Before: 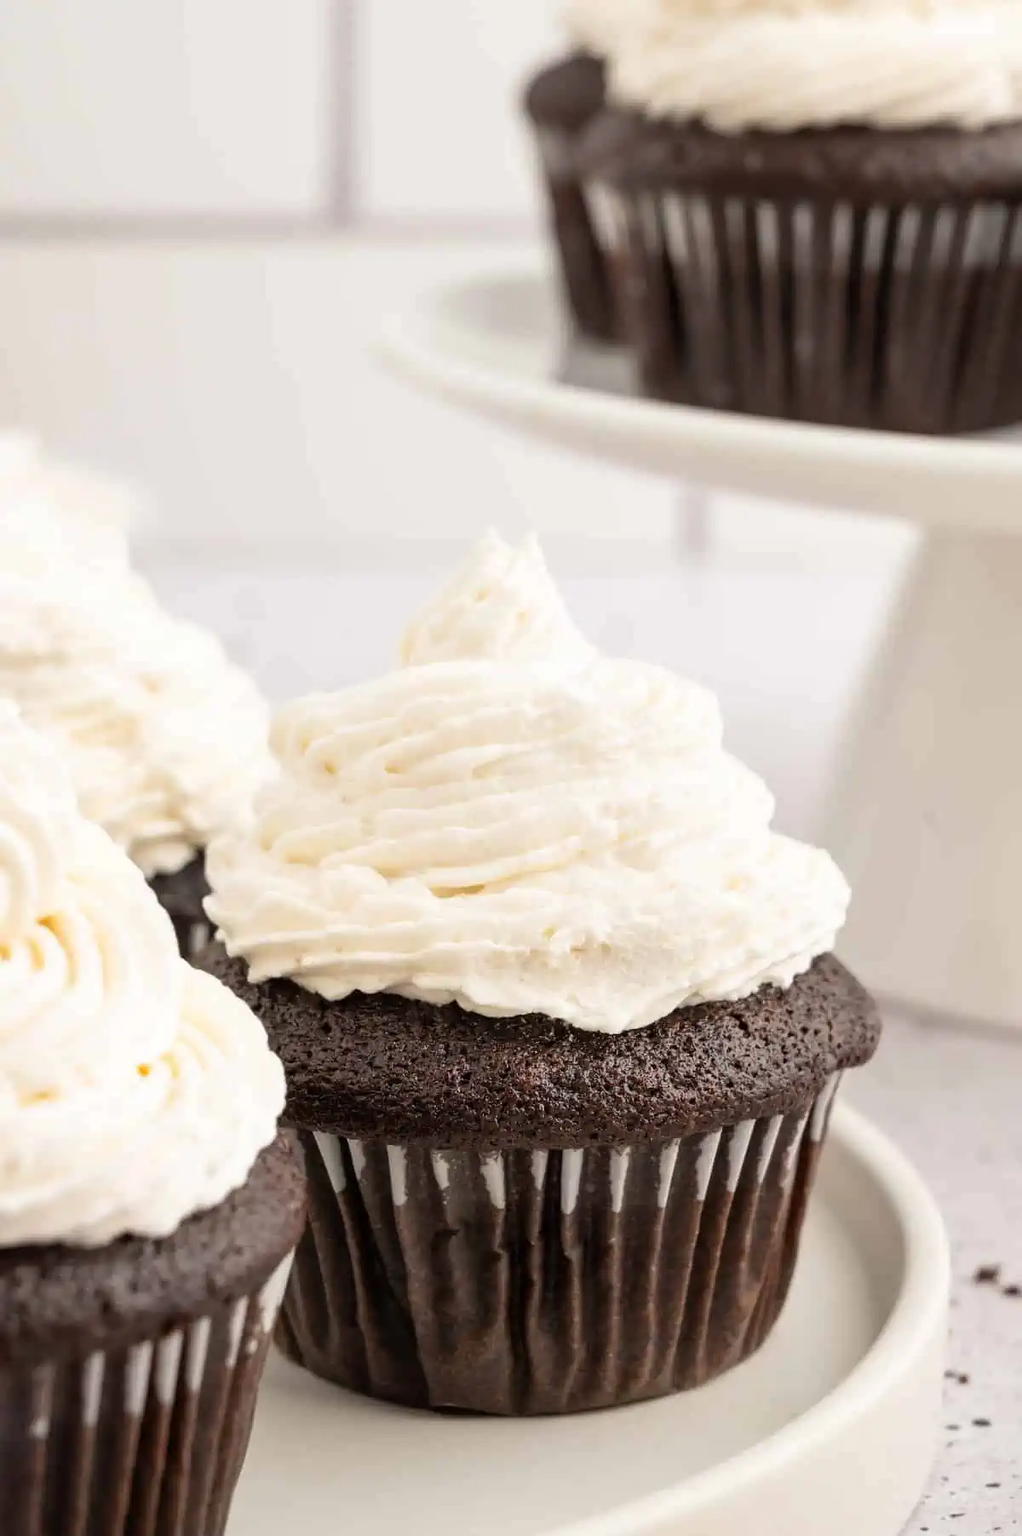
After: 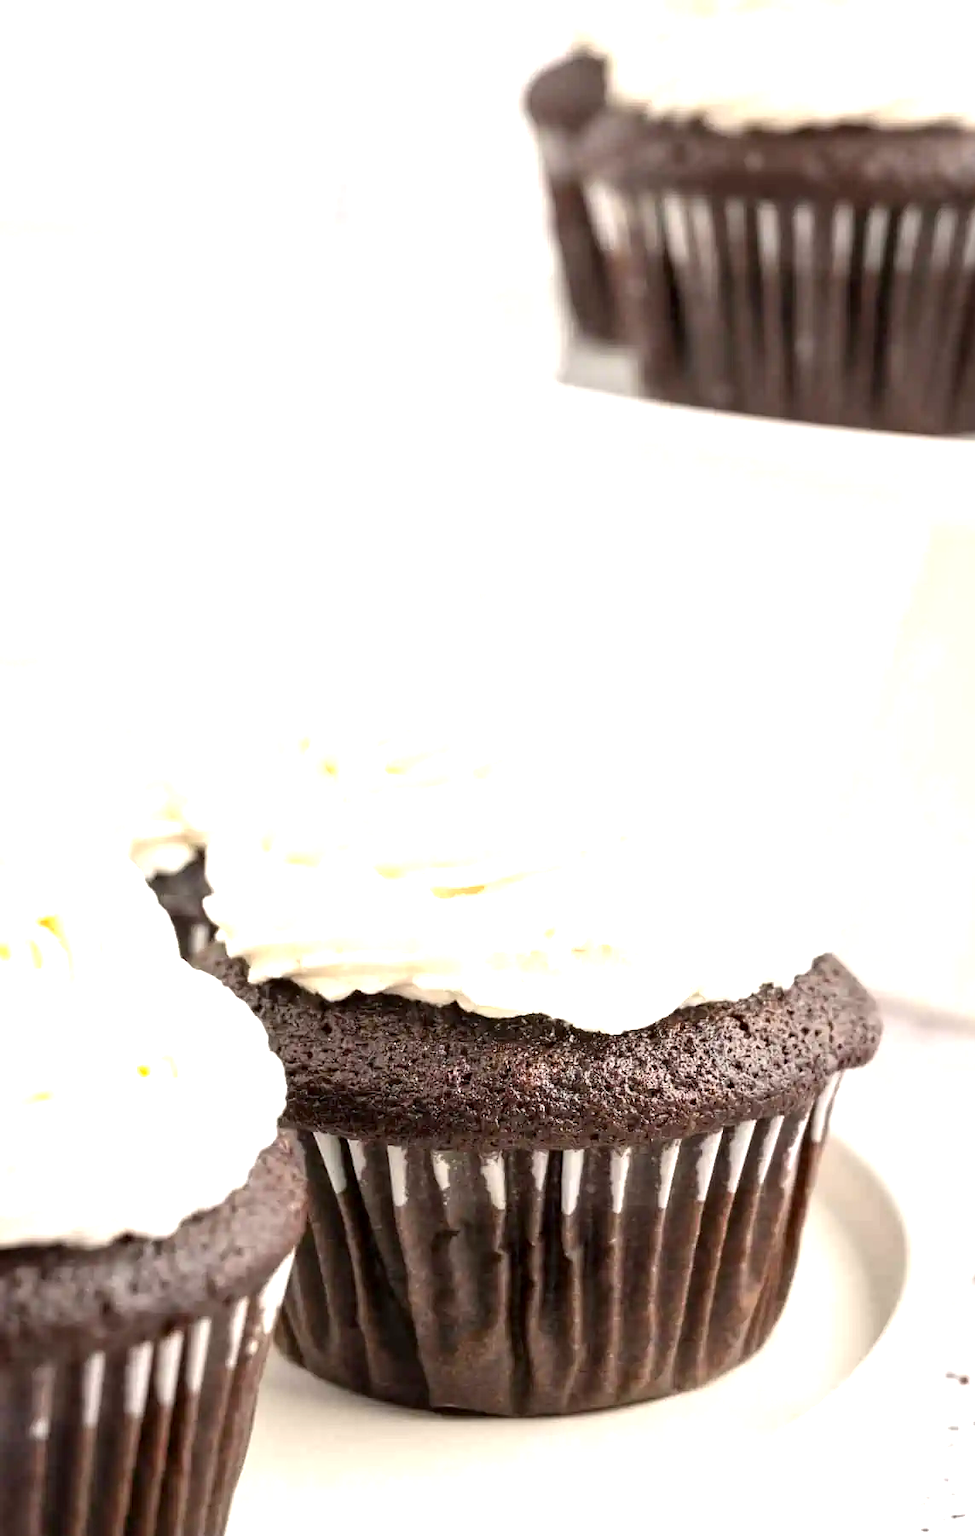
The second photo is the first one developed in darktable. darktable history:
crop: right 4.56%, bottom 0.023%
exposure: black level correction 0.001, exposure 1.033 EV, compensate exposure bias true, compensate highlight preservation false
